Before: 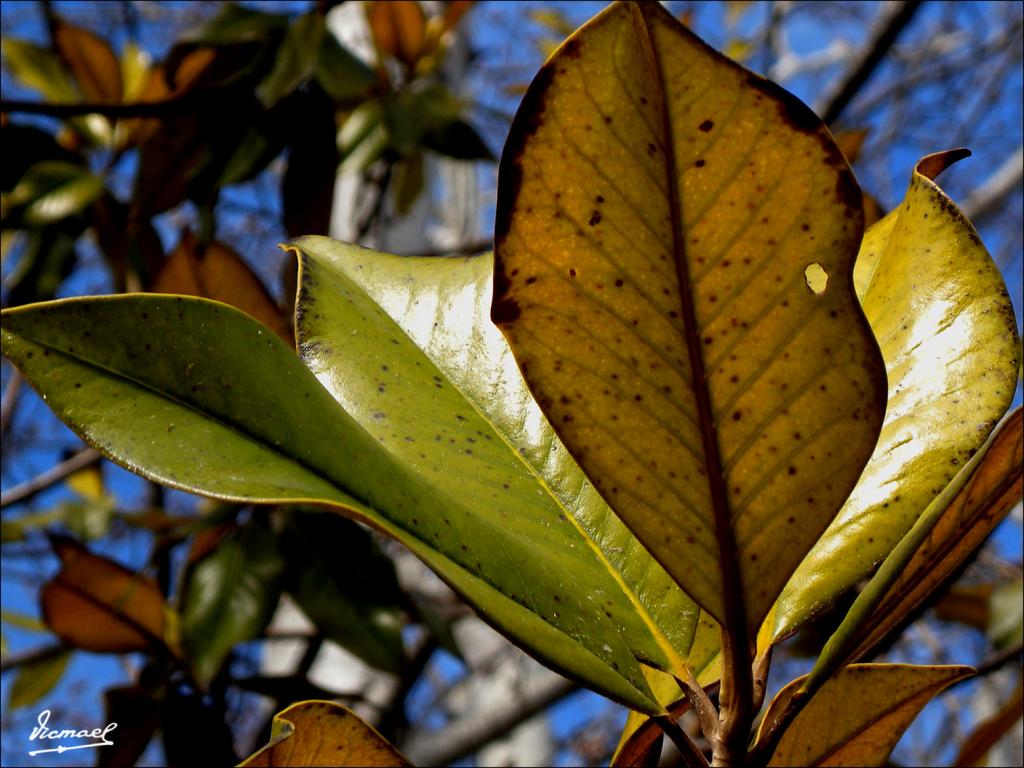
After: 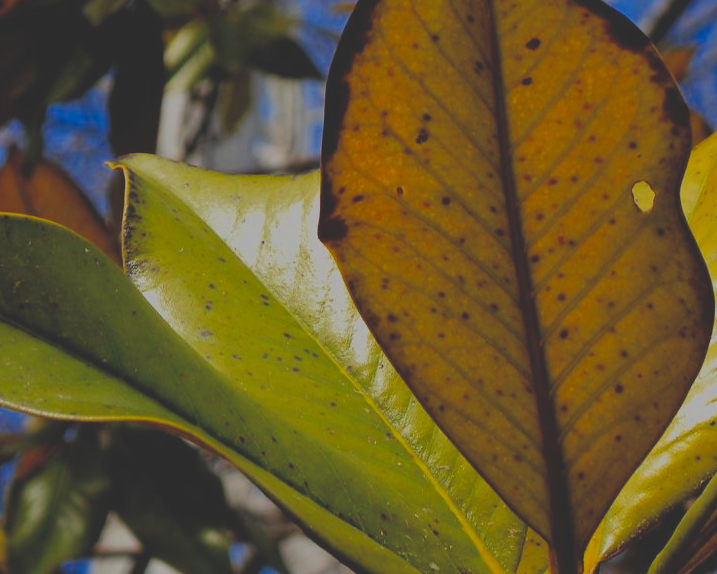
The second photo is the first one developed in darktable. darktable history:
filmic rgb: black relative exposure -7.98 EV, white relative exposure 8.05 EV, hardness 2.5, latitude 10.13%, contrast 0.708, highlights saturation mix 8.56%, shadows ↔ highlights balance 1.97%, color science v4 (2020)
exposure: black level correction -0.026, exposure -0.117 EV, compensate highlight preservation false
crop and rotate: left 16.983%, top 10.765%, right 12.919%, bottom 14.433%
